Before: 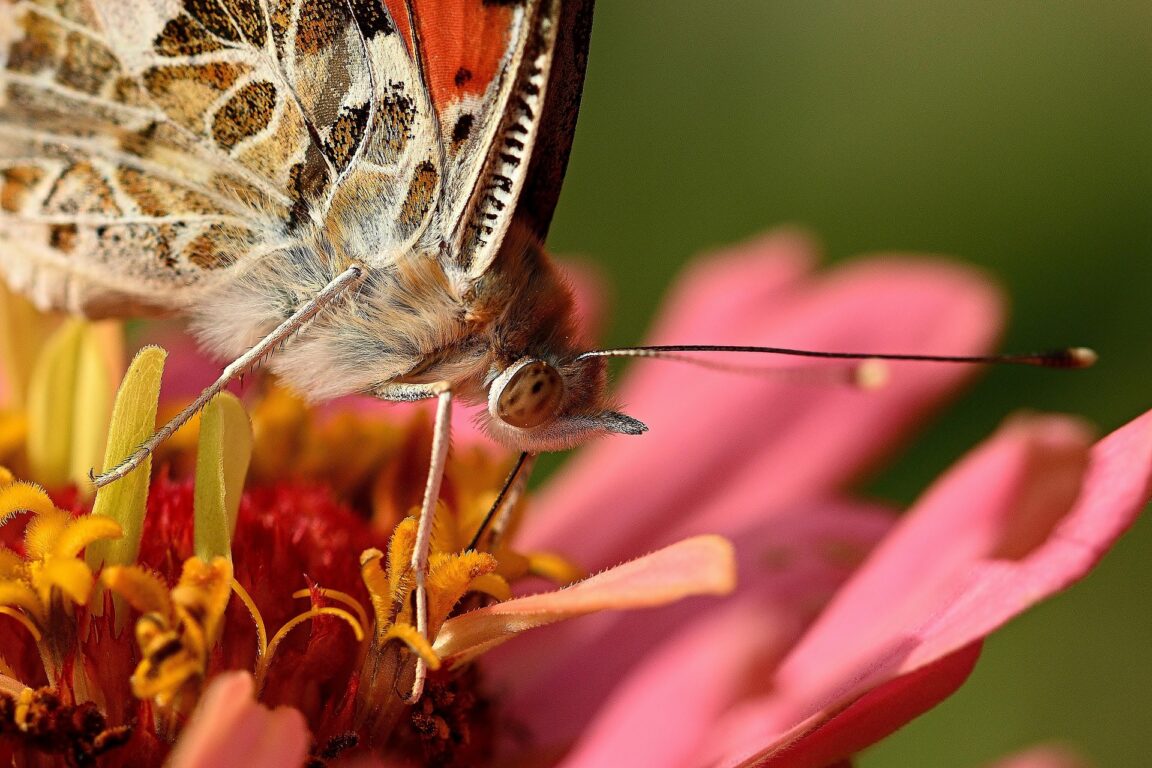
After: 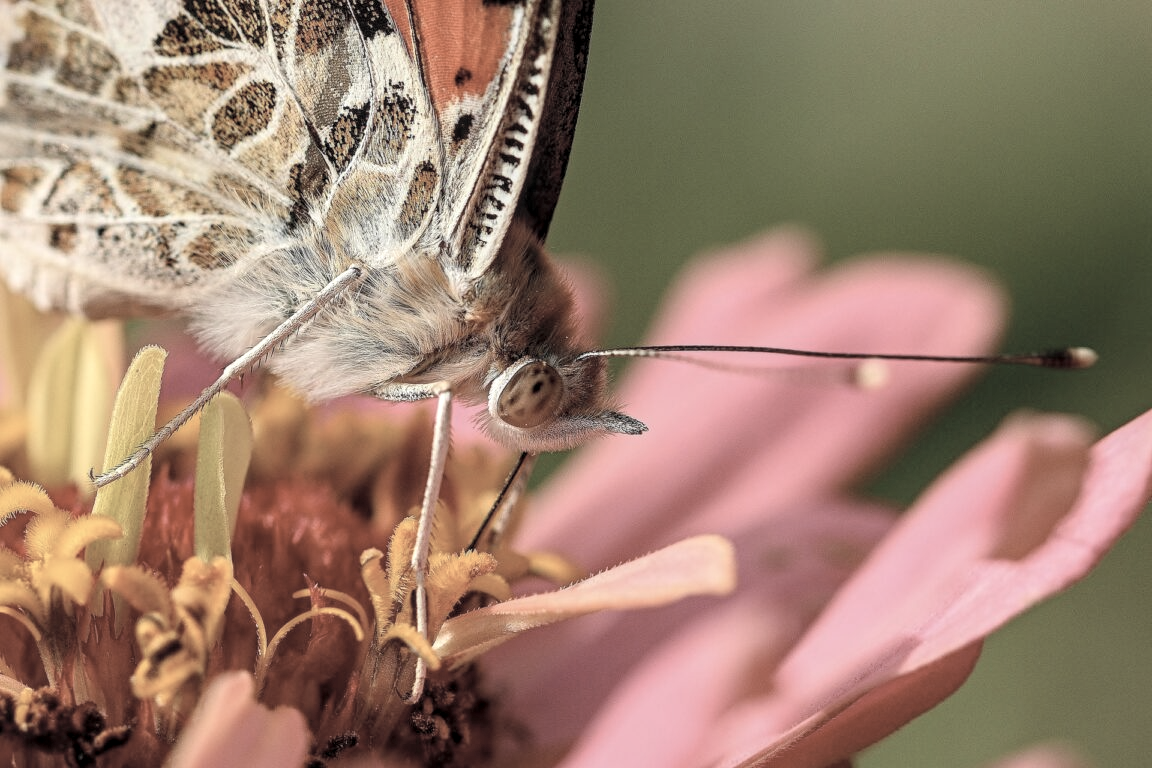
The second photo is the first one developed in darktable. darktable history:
contrast brightness saturation: brightness 0.18, saturation -0.5
local contrast: on, module defaults
